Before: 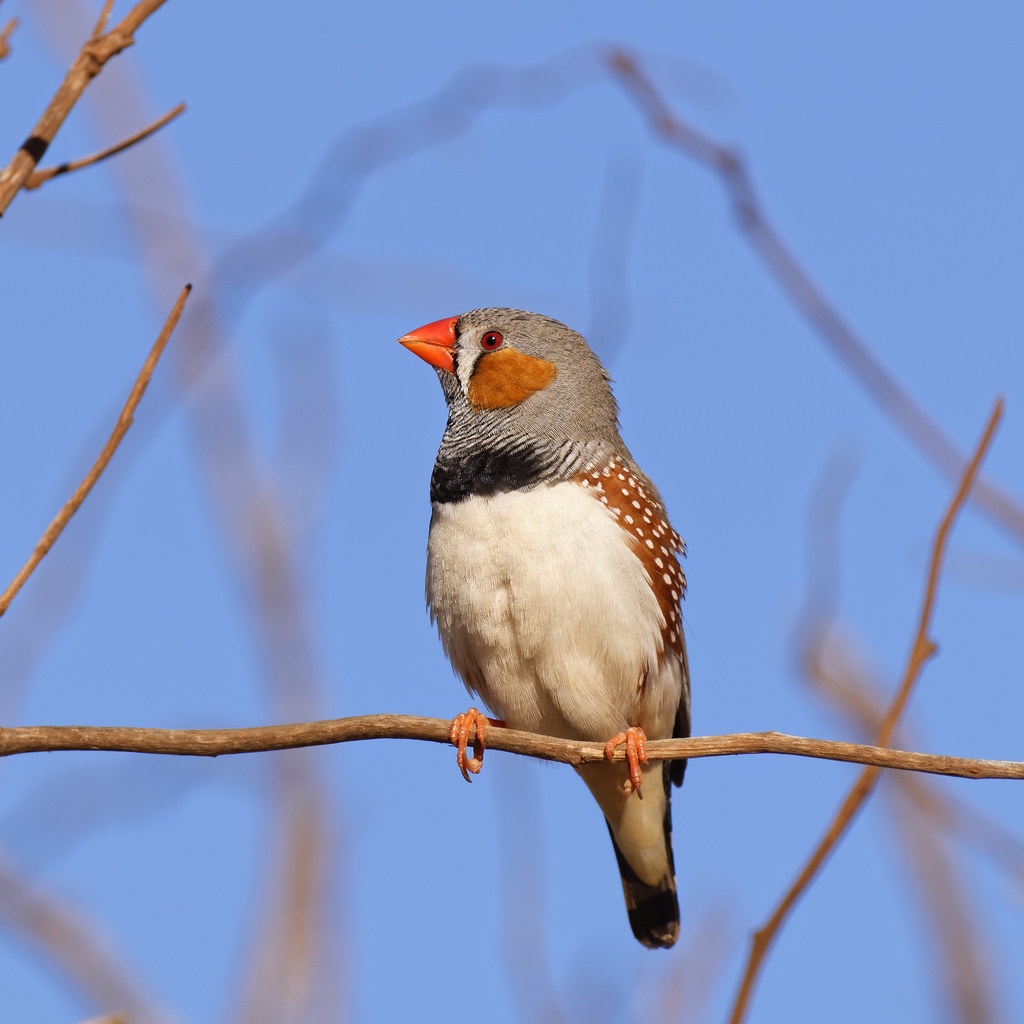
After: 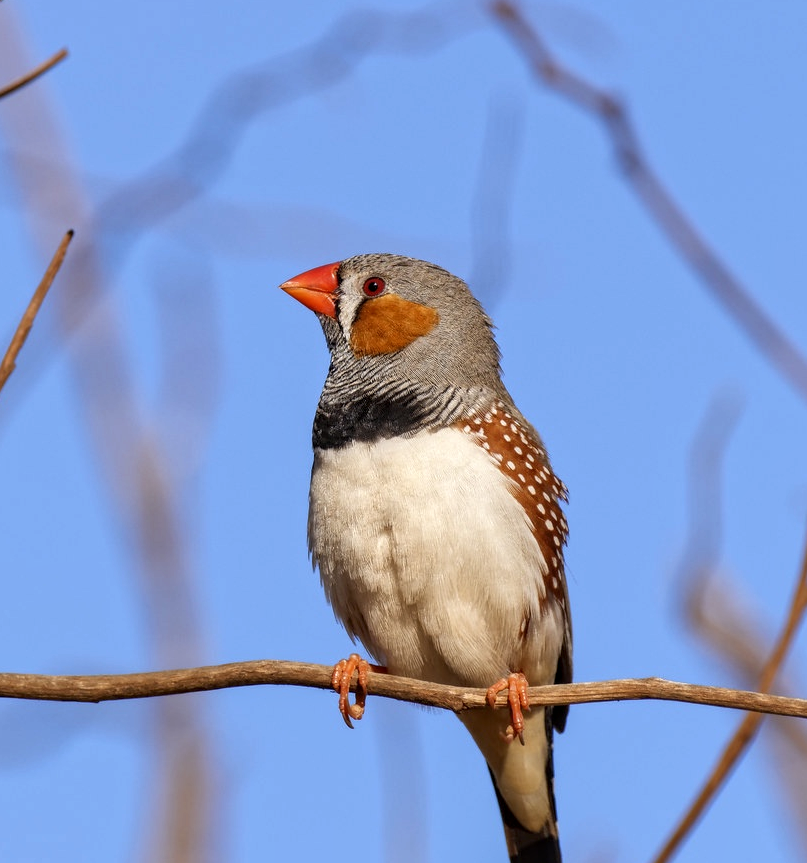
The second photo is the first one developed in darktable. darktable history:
crop: left 11.592%, top 5.334%, right 9.576%, bottom 10.382%
color zones: curves: ch0 [(0.068, 0.464) (0.25, 0.5) (0.48, 0.508) (0.75, 0.536) (0.886, 0.476) (0.967, 0.456)]; ch1 [(0.066, 0.456) (0.25, 0.5) (0.616, 0.508) (0.746, 0.56) (0.934, 0.444)]
local contrast: detail 130%
